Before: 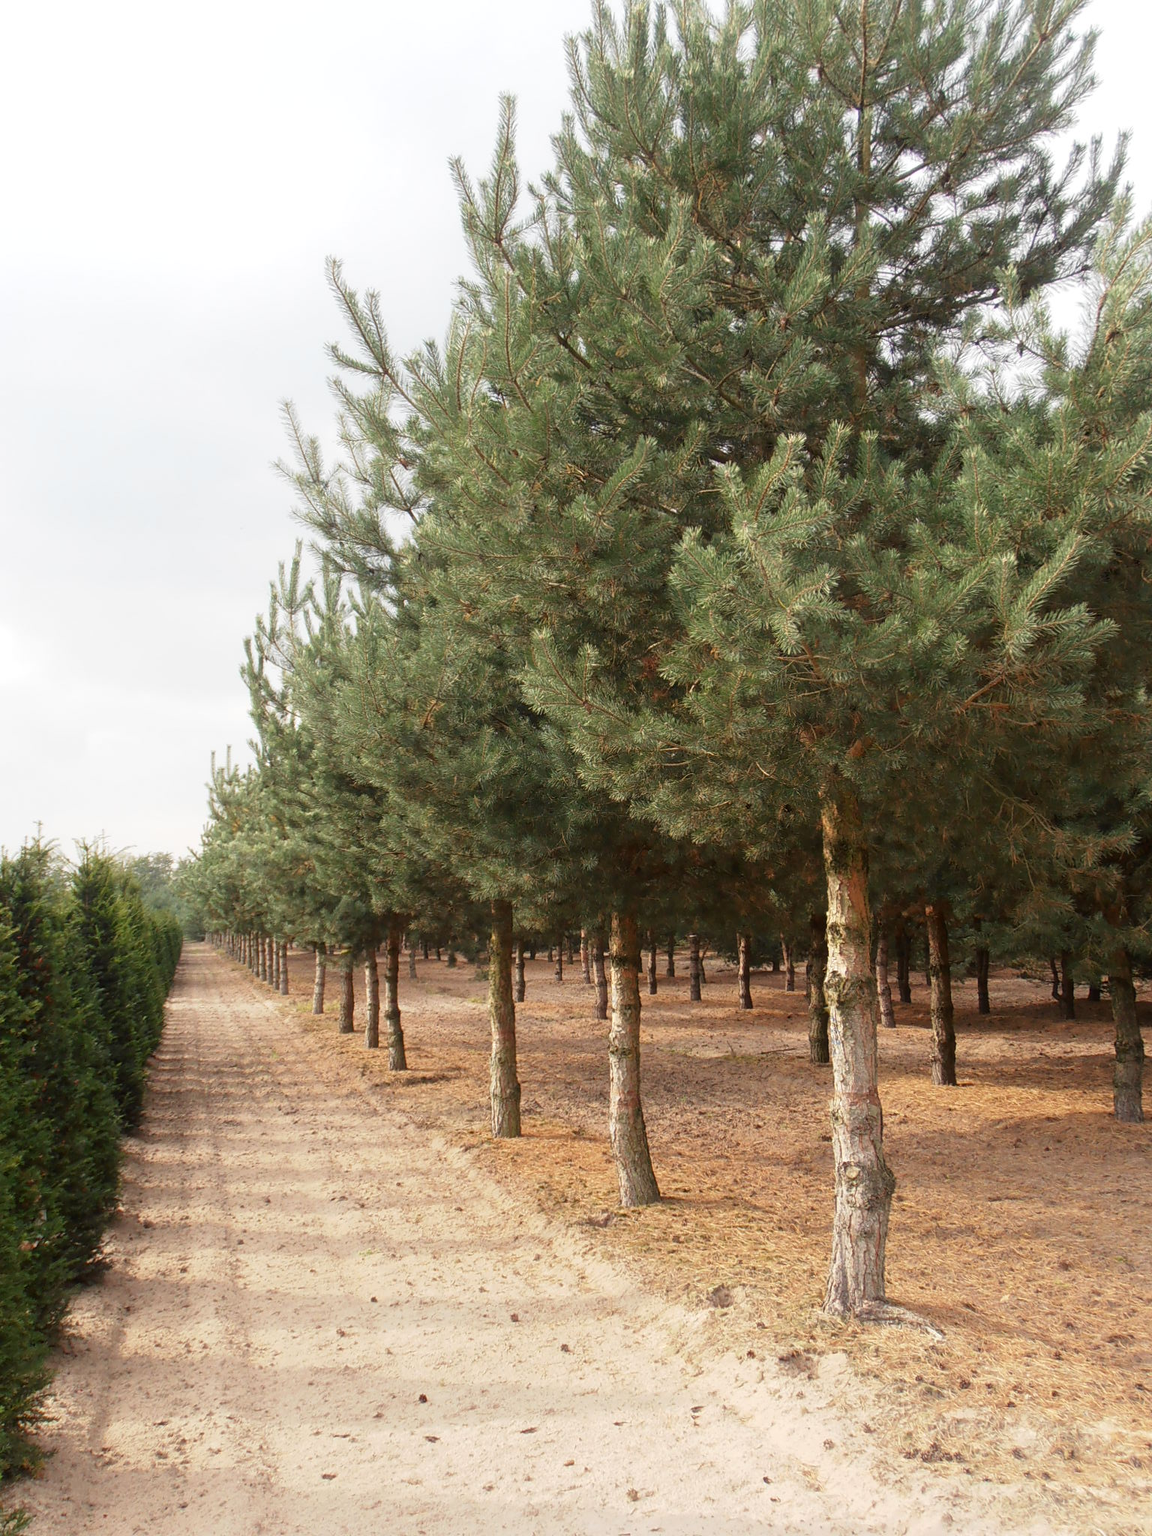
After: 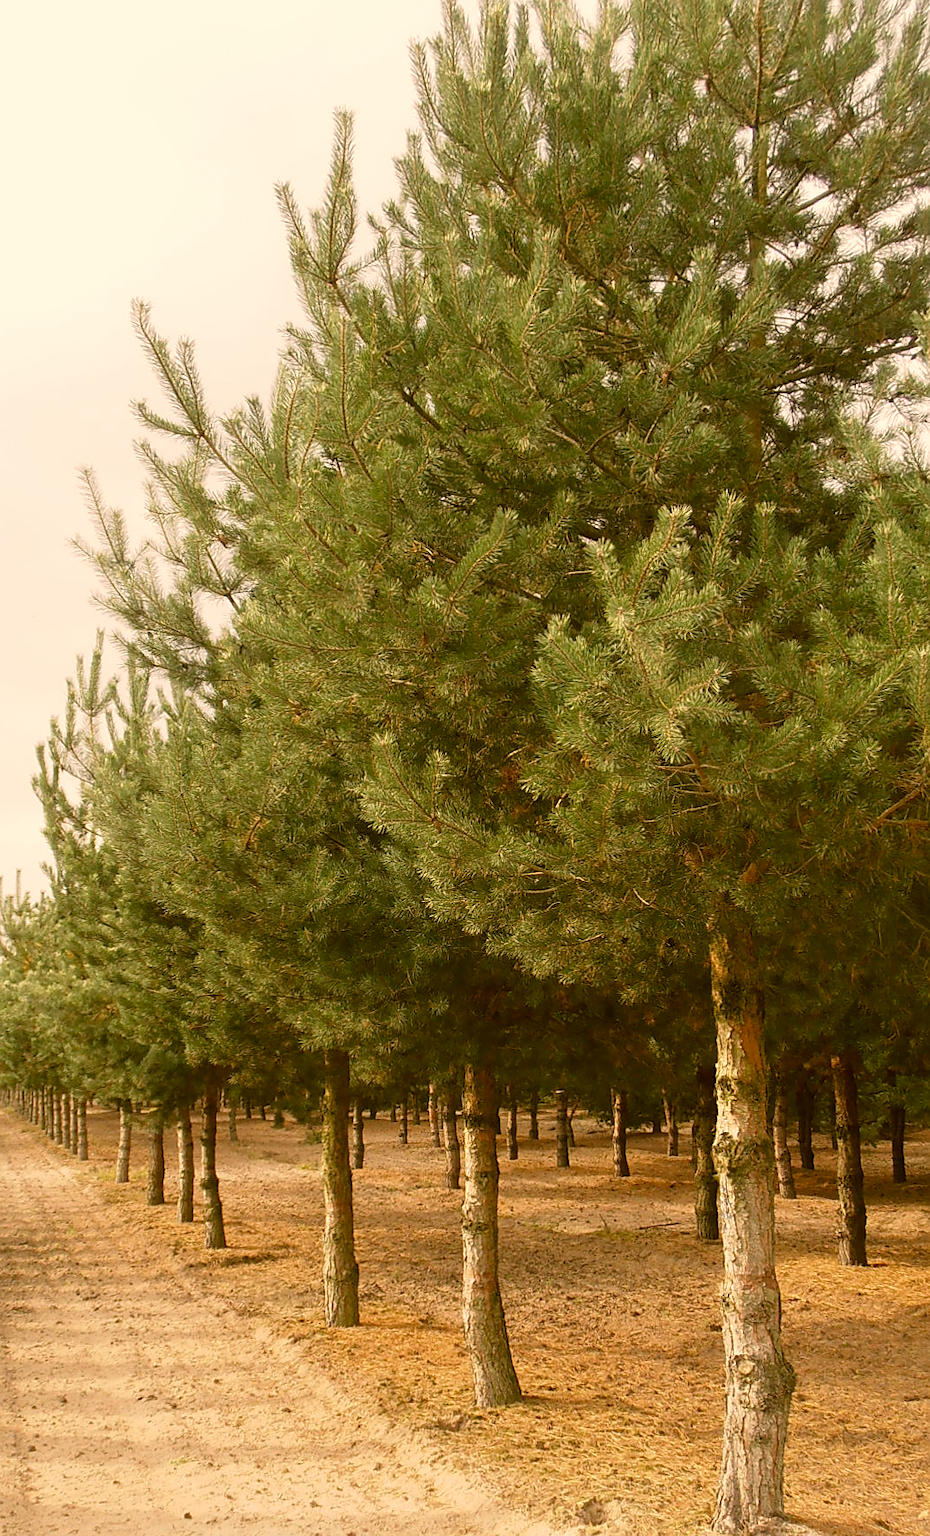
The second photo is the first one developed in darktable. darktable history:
color correction: highlights a* 8.47, highlights b* 15.85, shadows a* -0.597, shadows b* 27
crop: left 18.548%, right 12.174%, bottom 14.22%
sharpen: radius 1.485, amount 0.414, threshold 1.238
